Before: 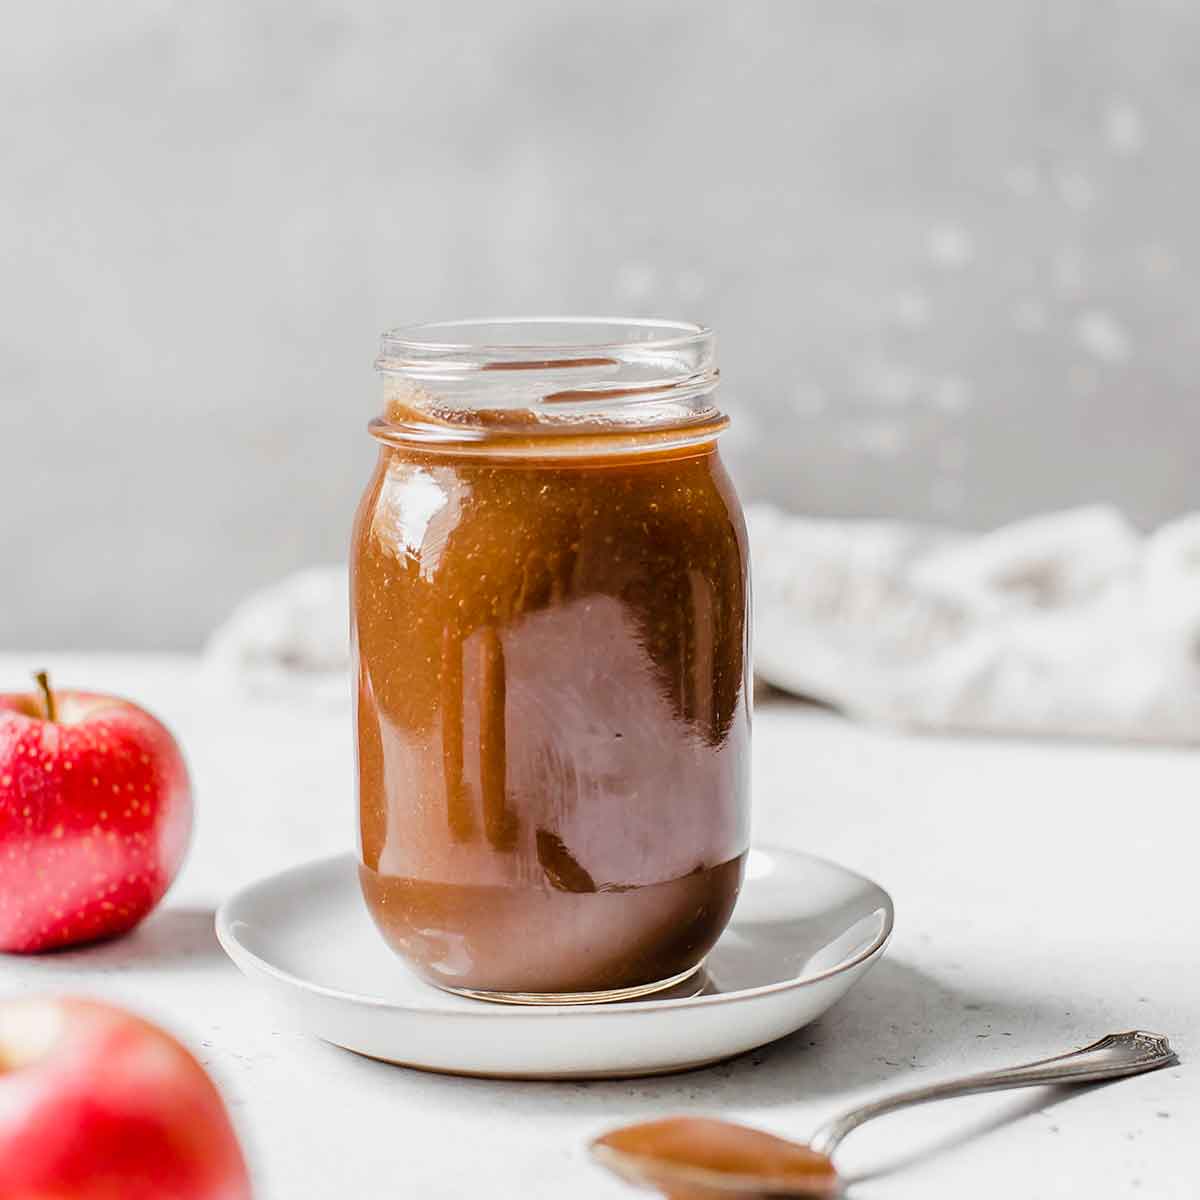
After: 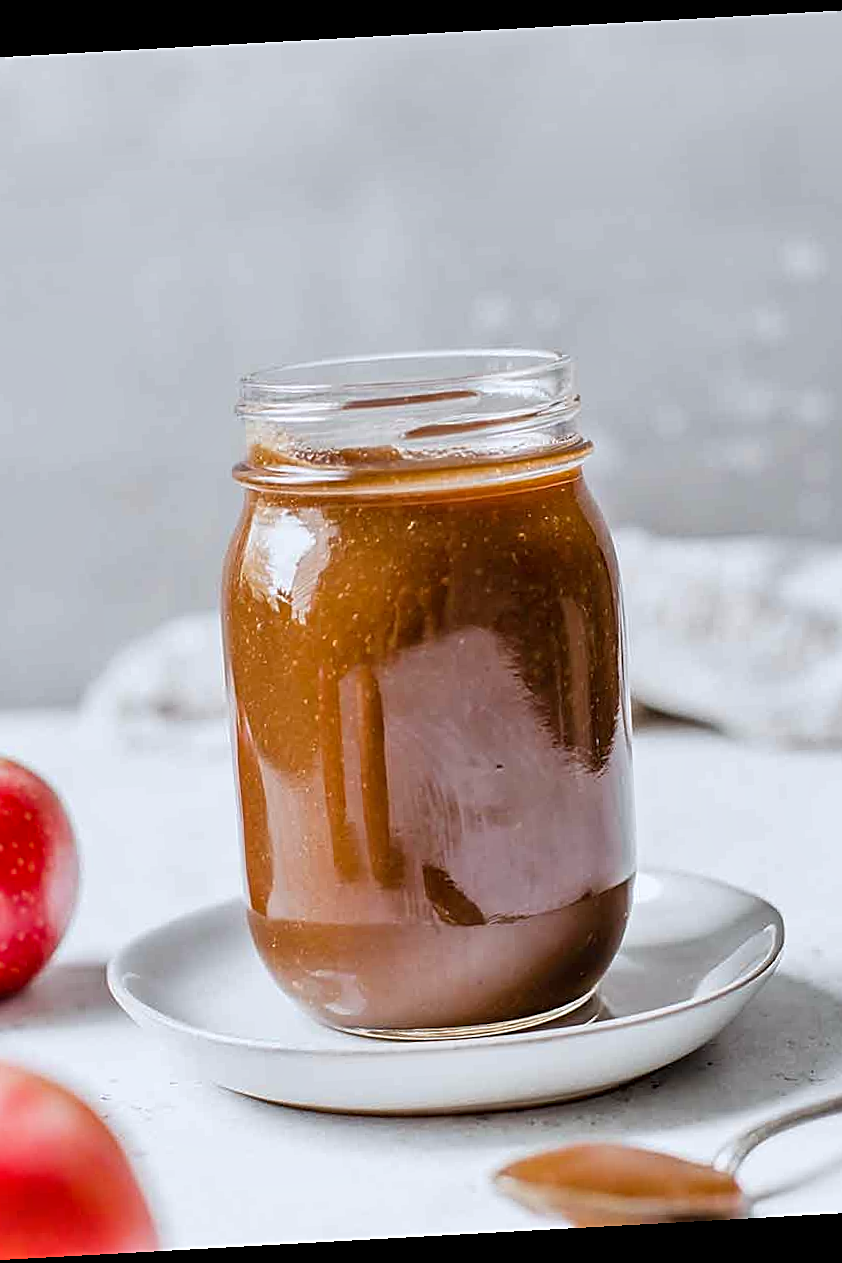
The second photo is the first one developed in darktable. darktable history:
crop and rotate: left 12.648%, right 20.685%
sharpen: on, module defaults
white balance: red 0.974, blue 1.044
shadows and highlights: shadows 49, highlights -41, soften with gaussian
rotate and perspective: rotation -3.18°, automatic cropping off
